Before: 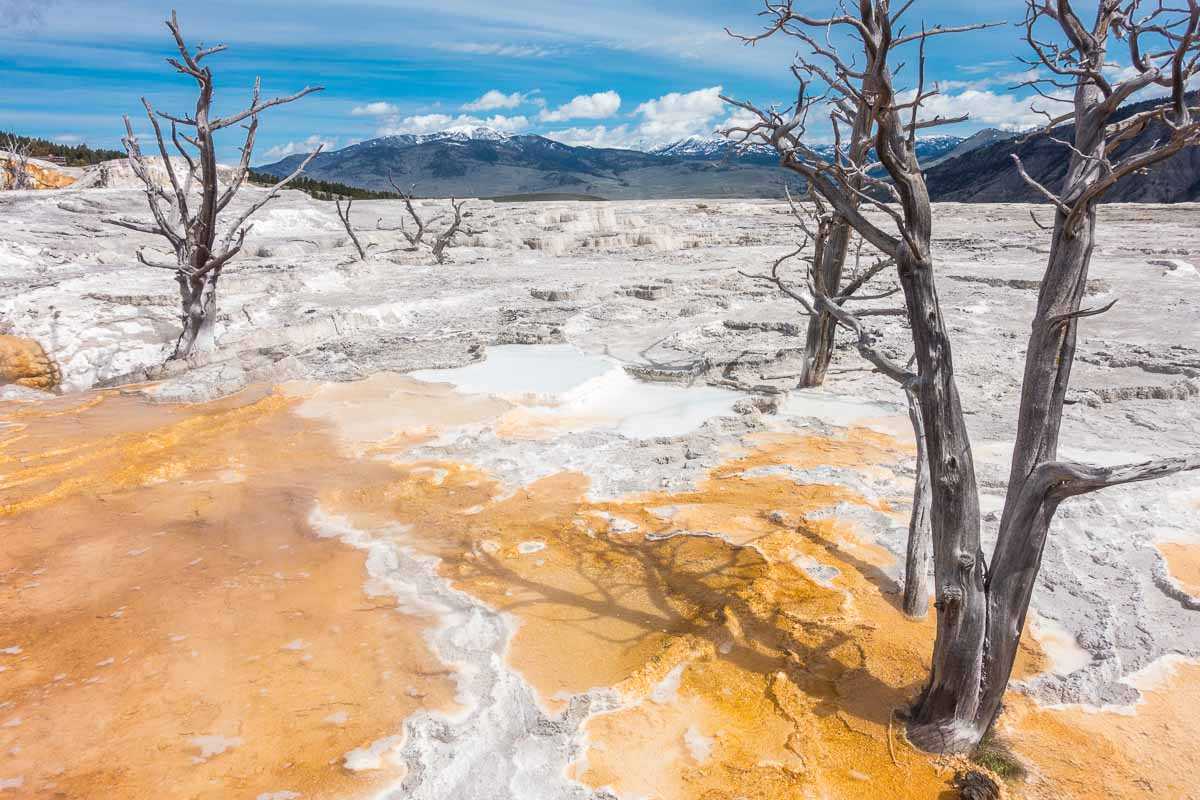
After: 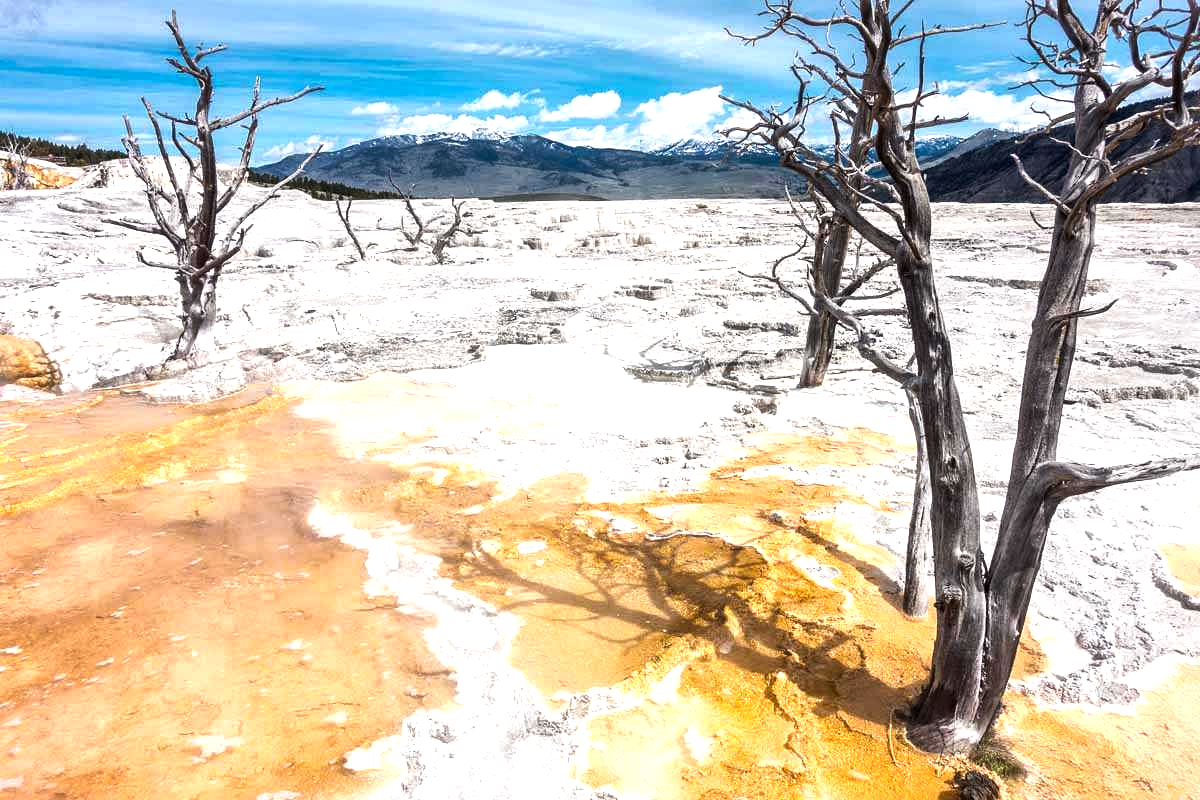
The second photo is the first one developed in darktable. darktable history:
local contrast: mode bilateral grid, contrast 50, coarseness 50, detail 150%, midtone range 0.2
tone equalizer: -8 EV -0.75 EV, -7 EV -0.7 EV, -6 EV -0.6 EV, -5 EV -0.4 EV, -3 EV 0.4 EV, -2 EV 0.6 EV, -1 EV 0.7 EV, +0 EV 0.75 EV, edges refinement/feathering 500, mask exposure compensation -1.57 EV, preserve details no
